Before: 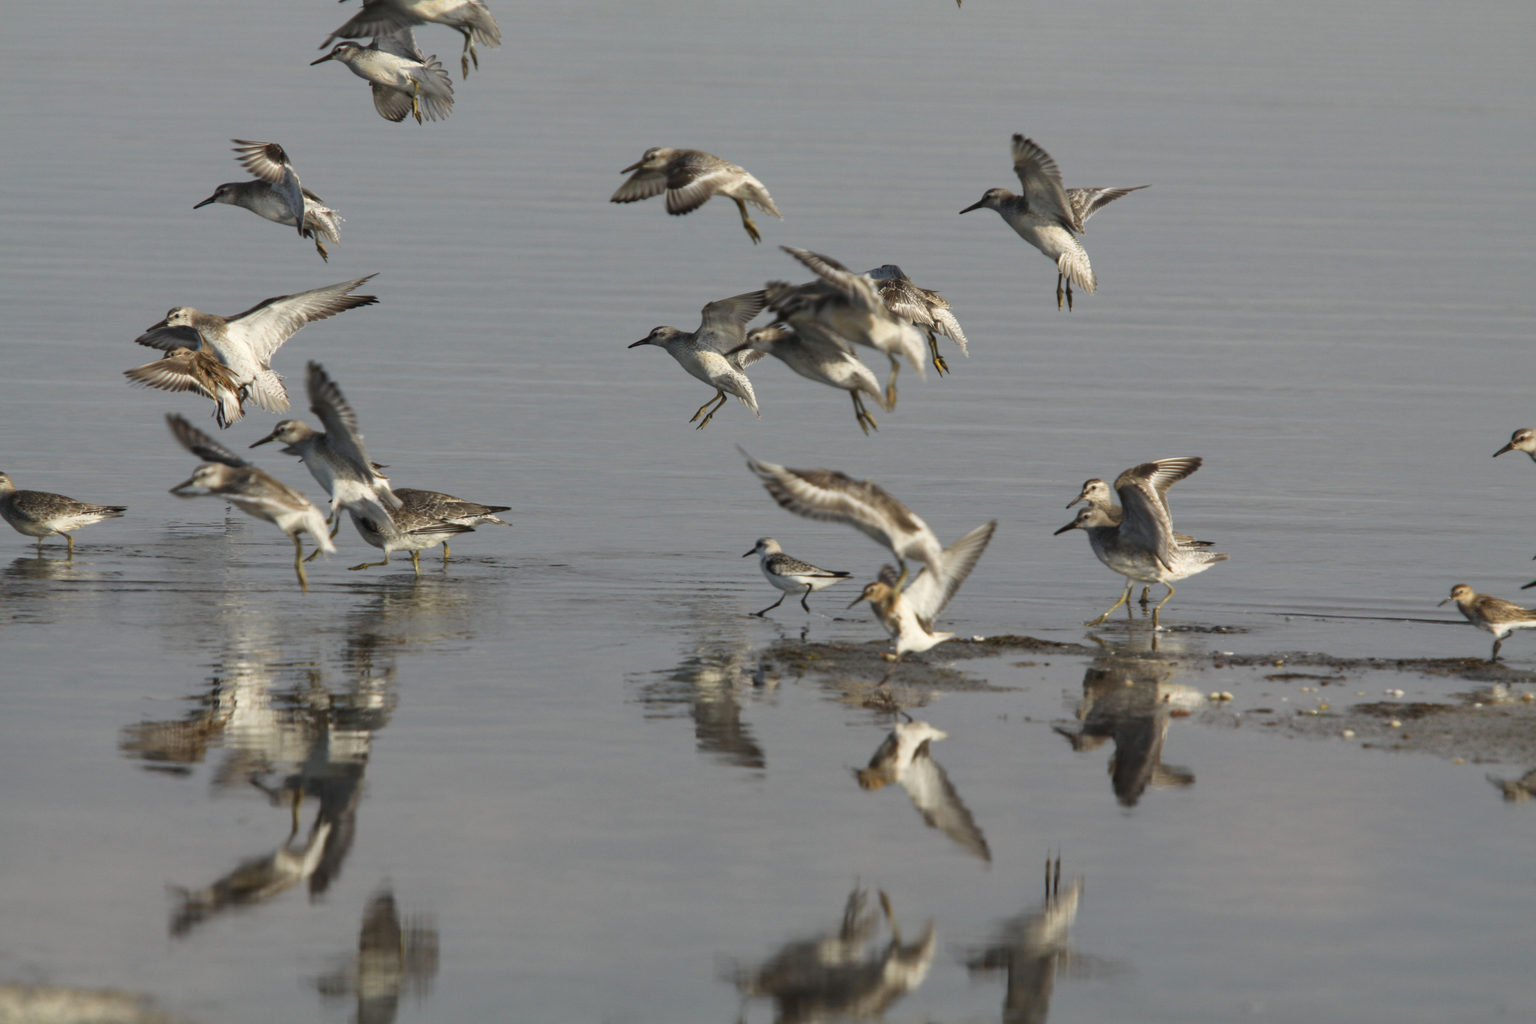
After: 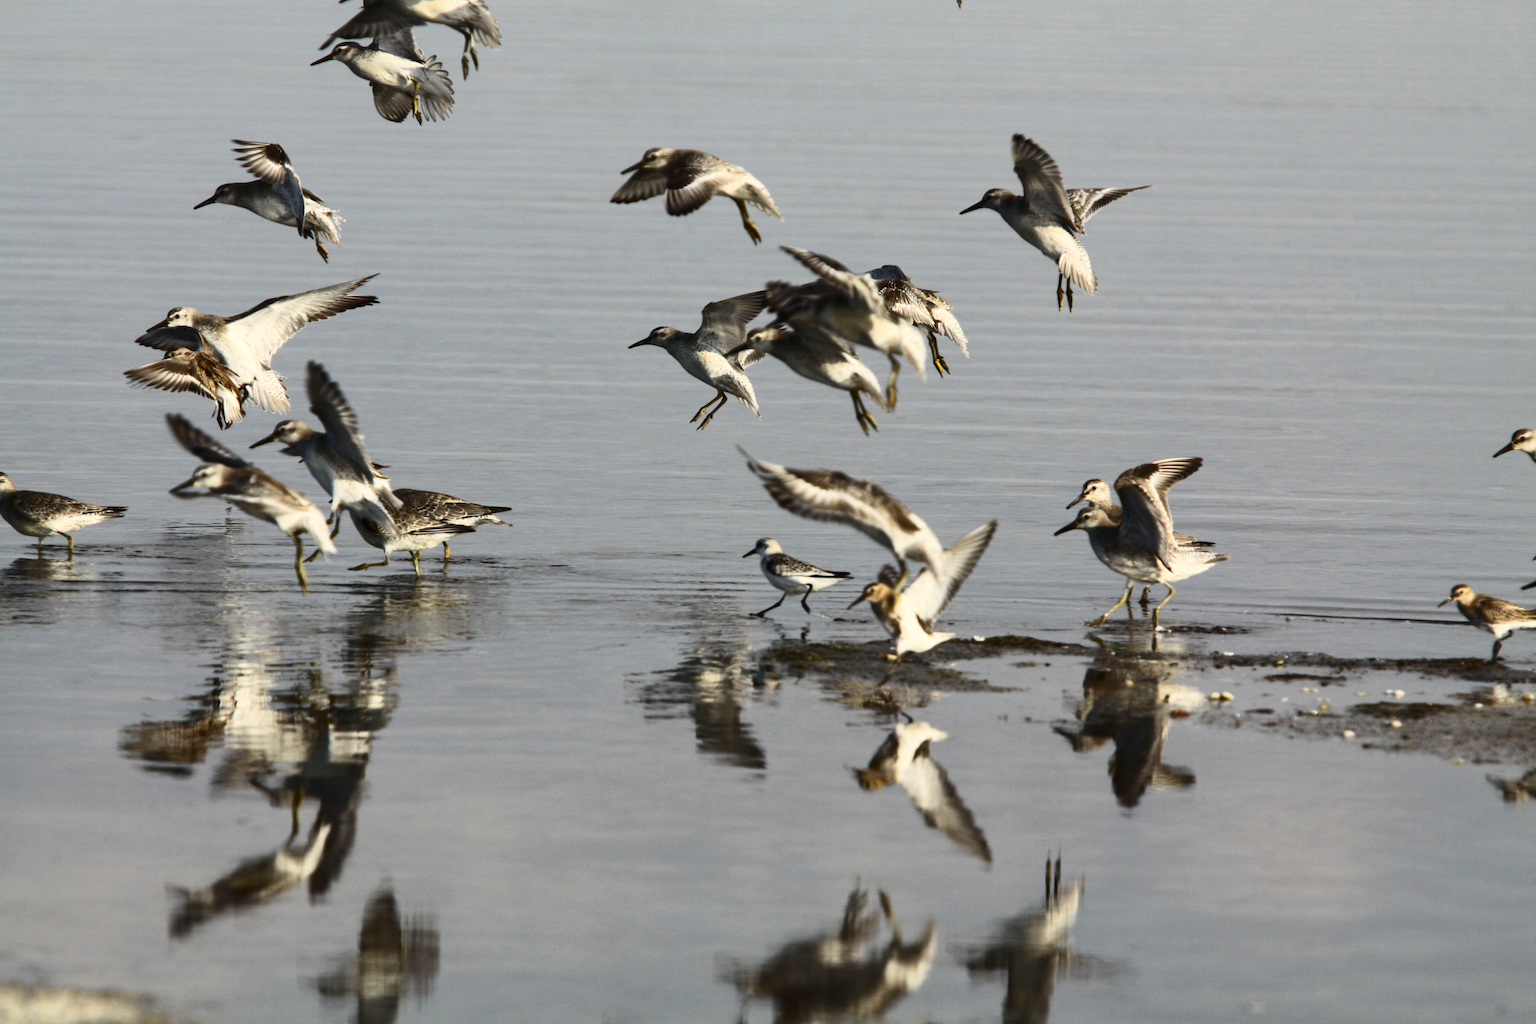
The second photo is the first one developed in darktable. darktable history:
contrast brightness saturation: contrast 0.406, brightness 0.041, saturation 0.254
